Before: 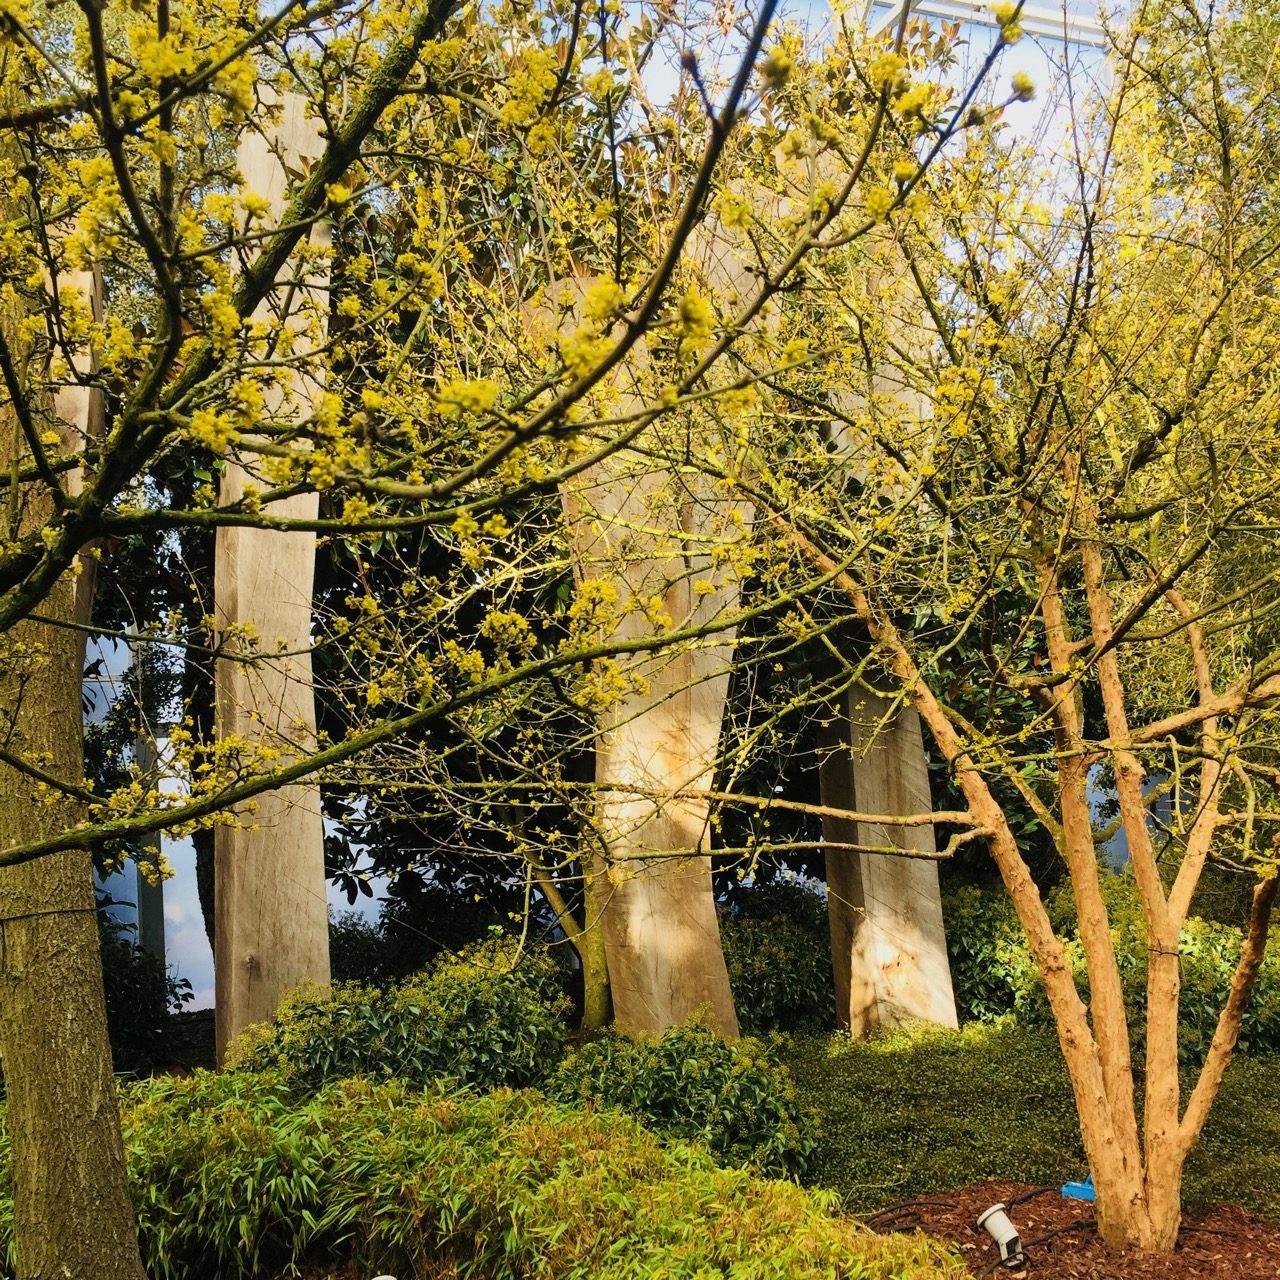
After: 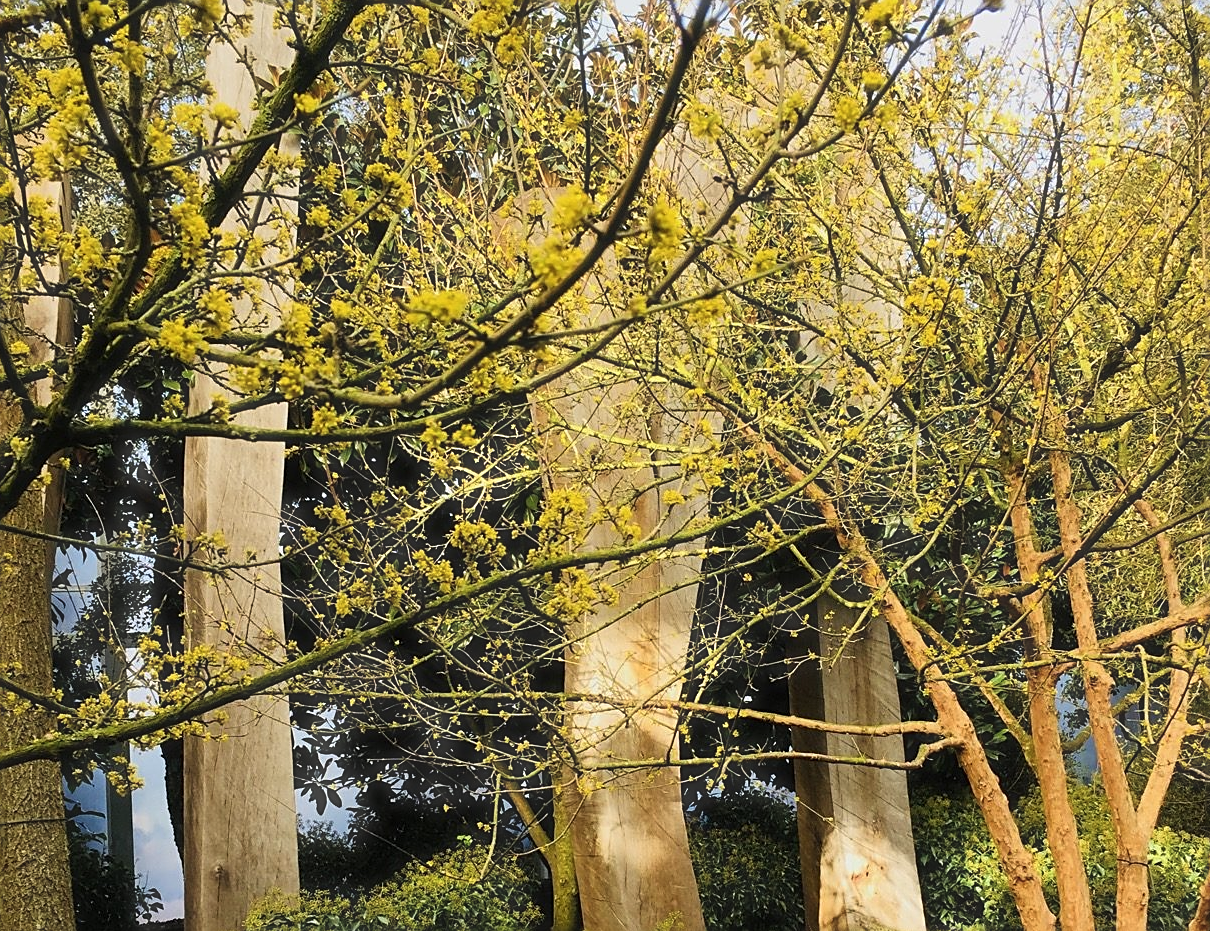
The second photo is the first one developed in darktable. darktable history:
haze removal: strength -0.098, compatibility mode true, adaptive false
crop: left 2.438%, top 7.039%, right 3.013%, bottom 20.204%
sharpen: on, module defaults
